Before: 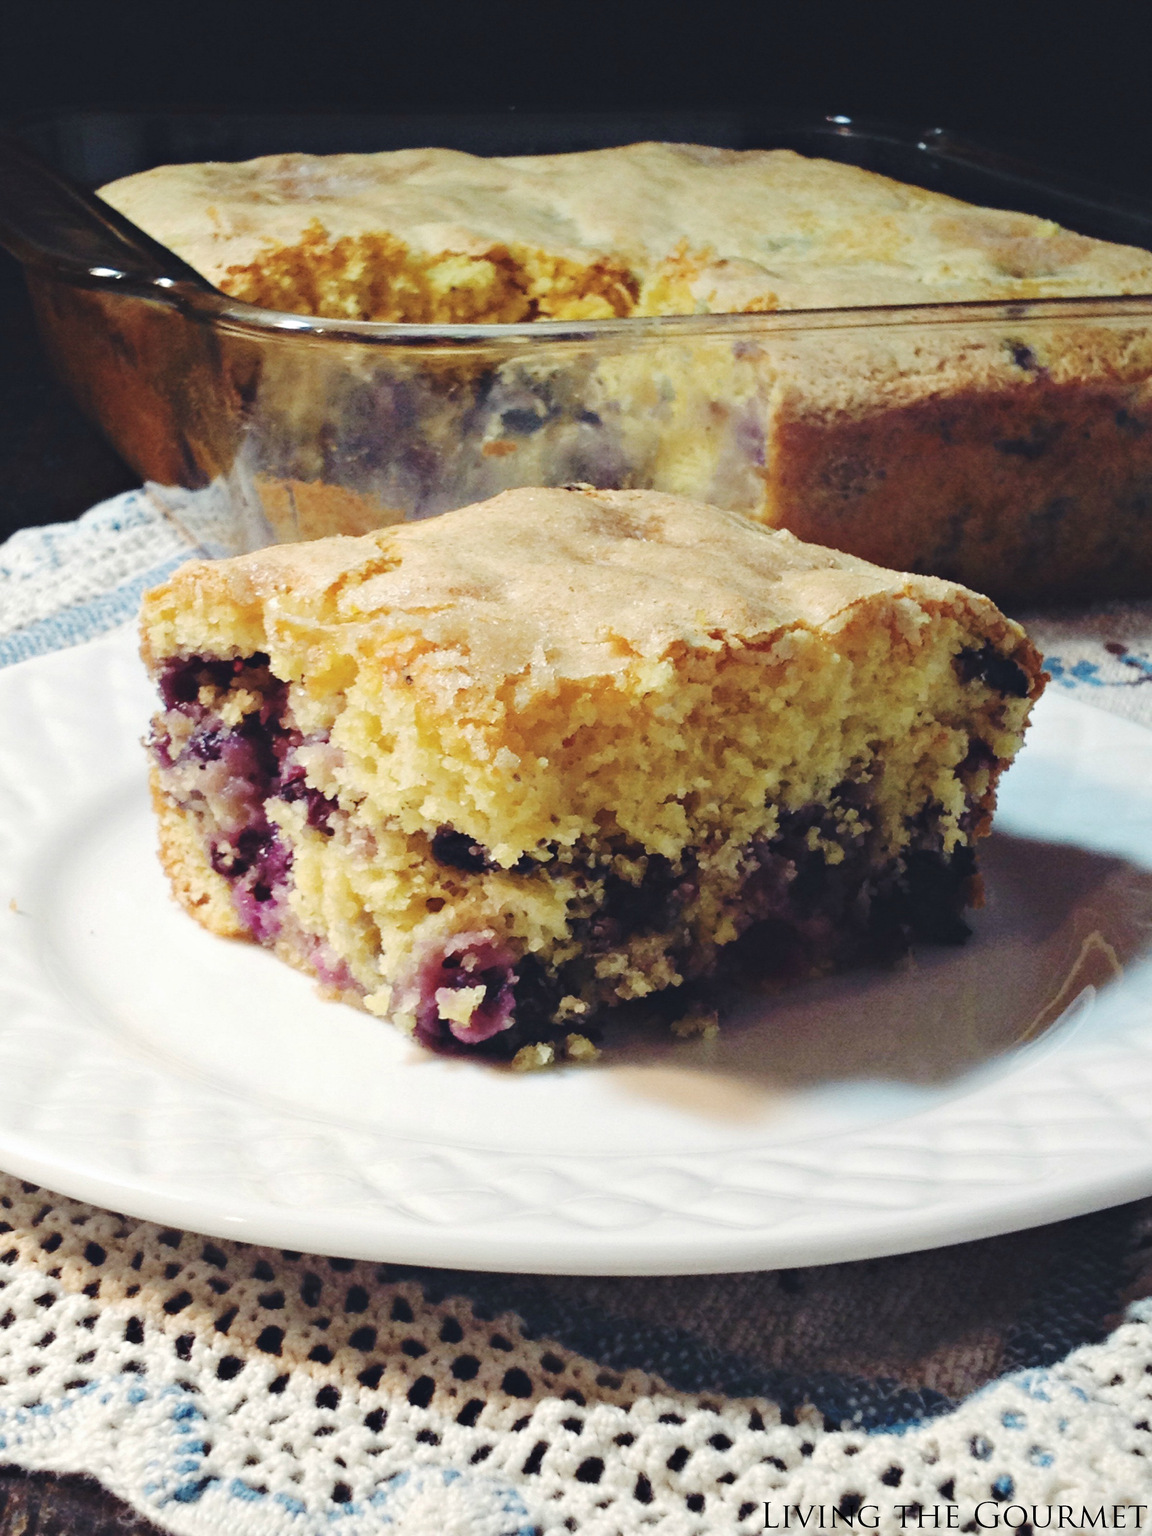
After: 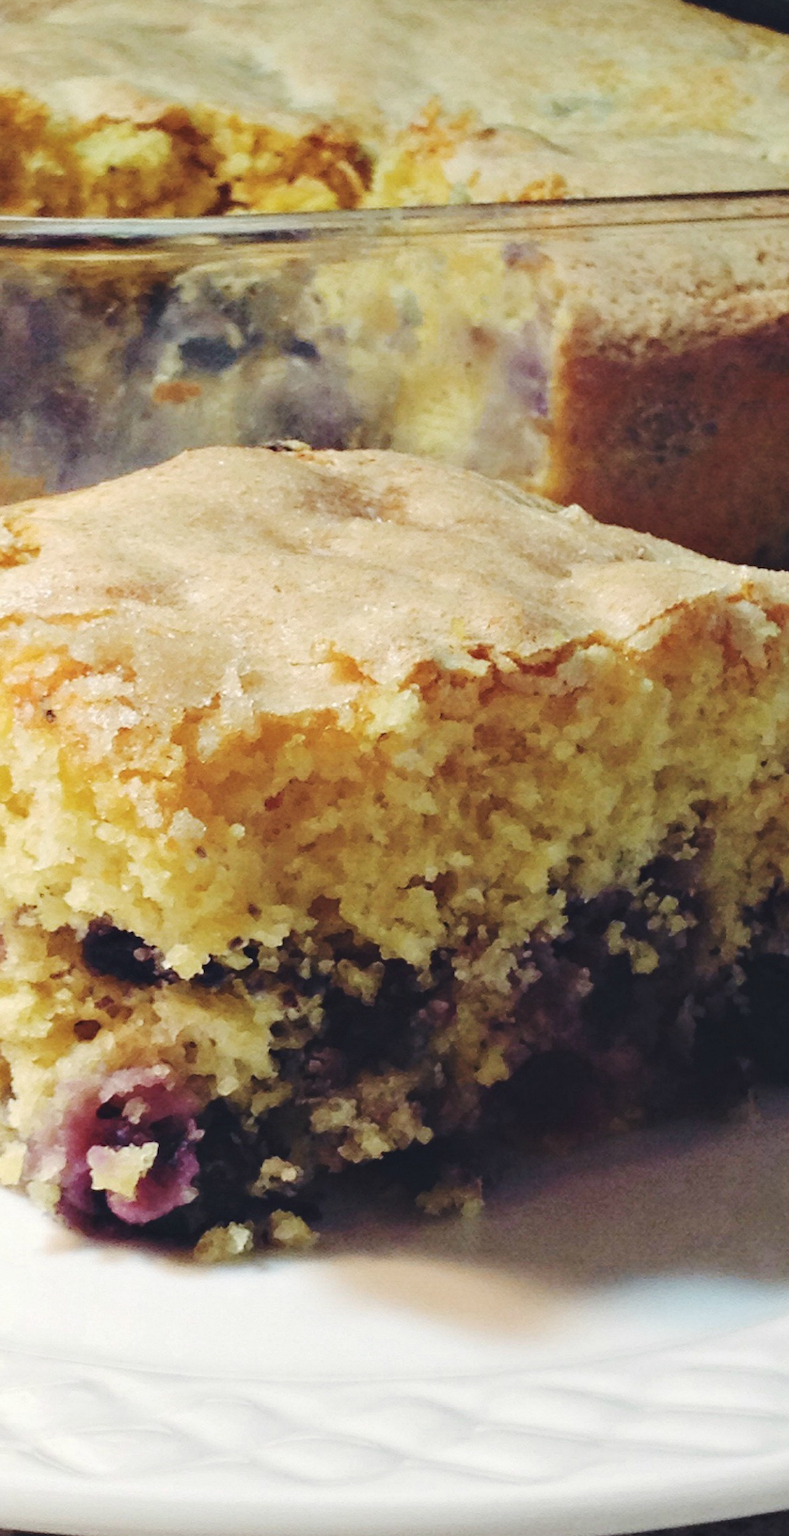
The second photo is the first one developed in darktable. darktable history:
crop: left 32.429%, top 10.955%, right 18.489%, bottom 17.478%
